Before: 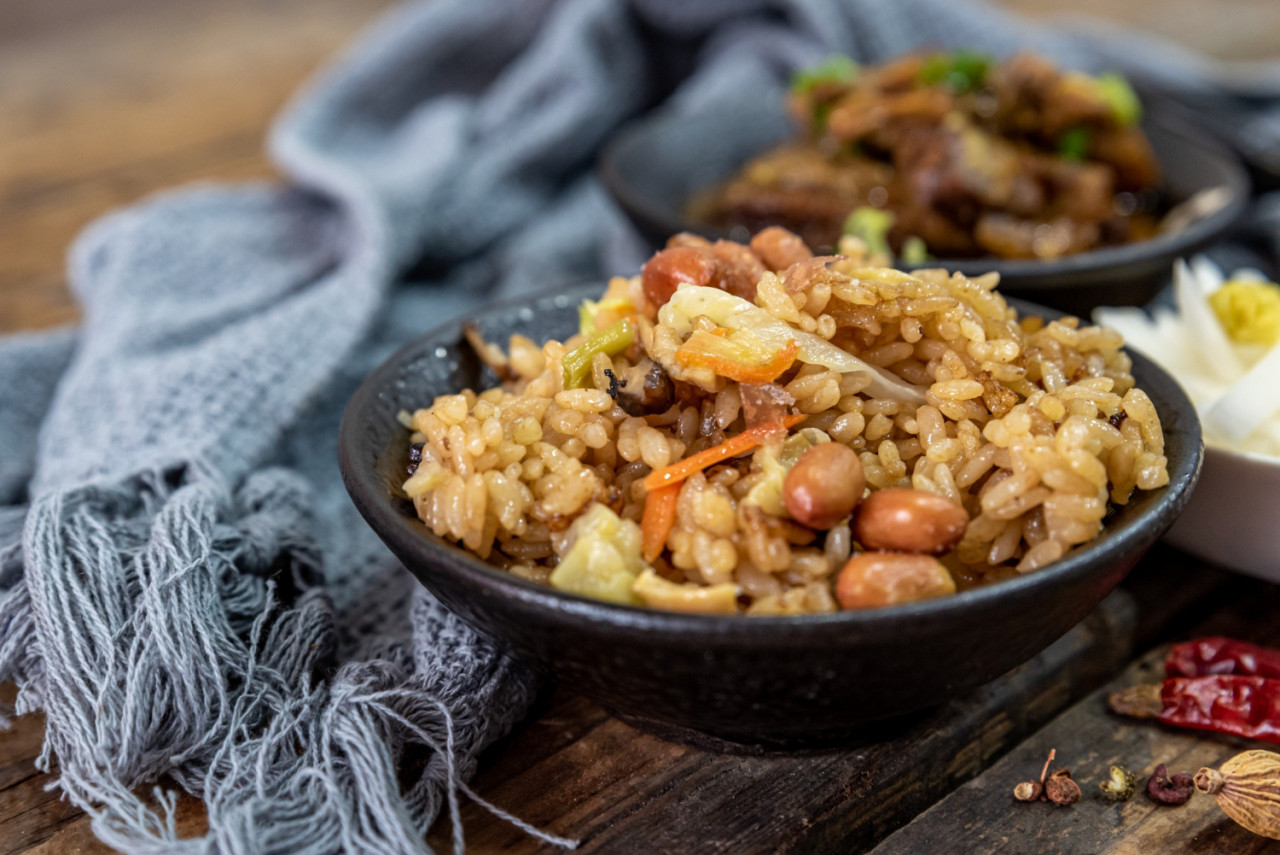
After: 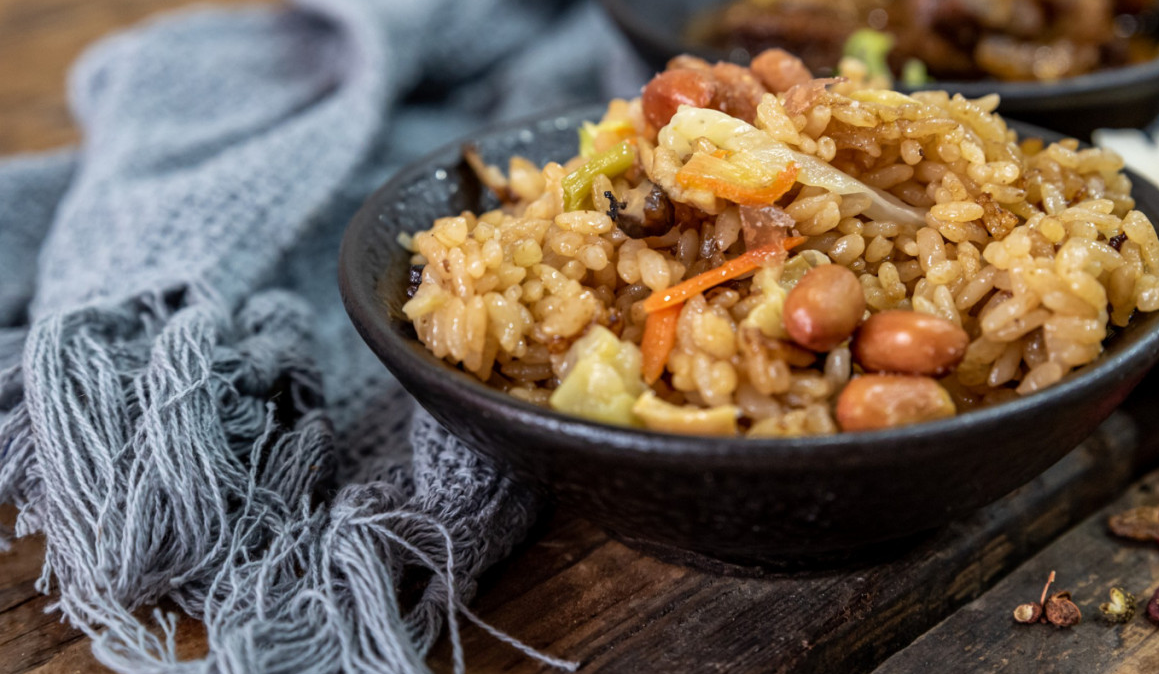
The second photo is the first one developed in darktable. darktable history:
crop: top 20.899%, right 9.401%, bottom 0.235%
